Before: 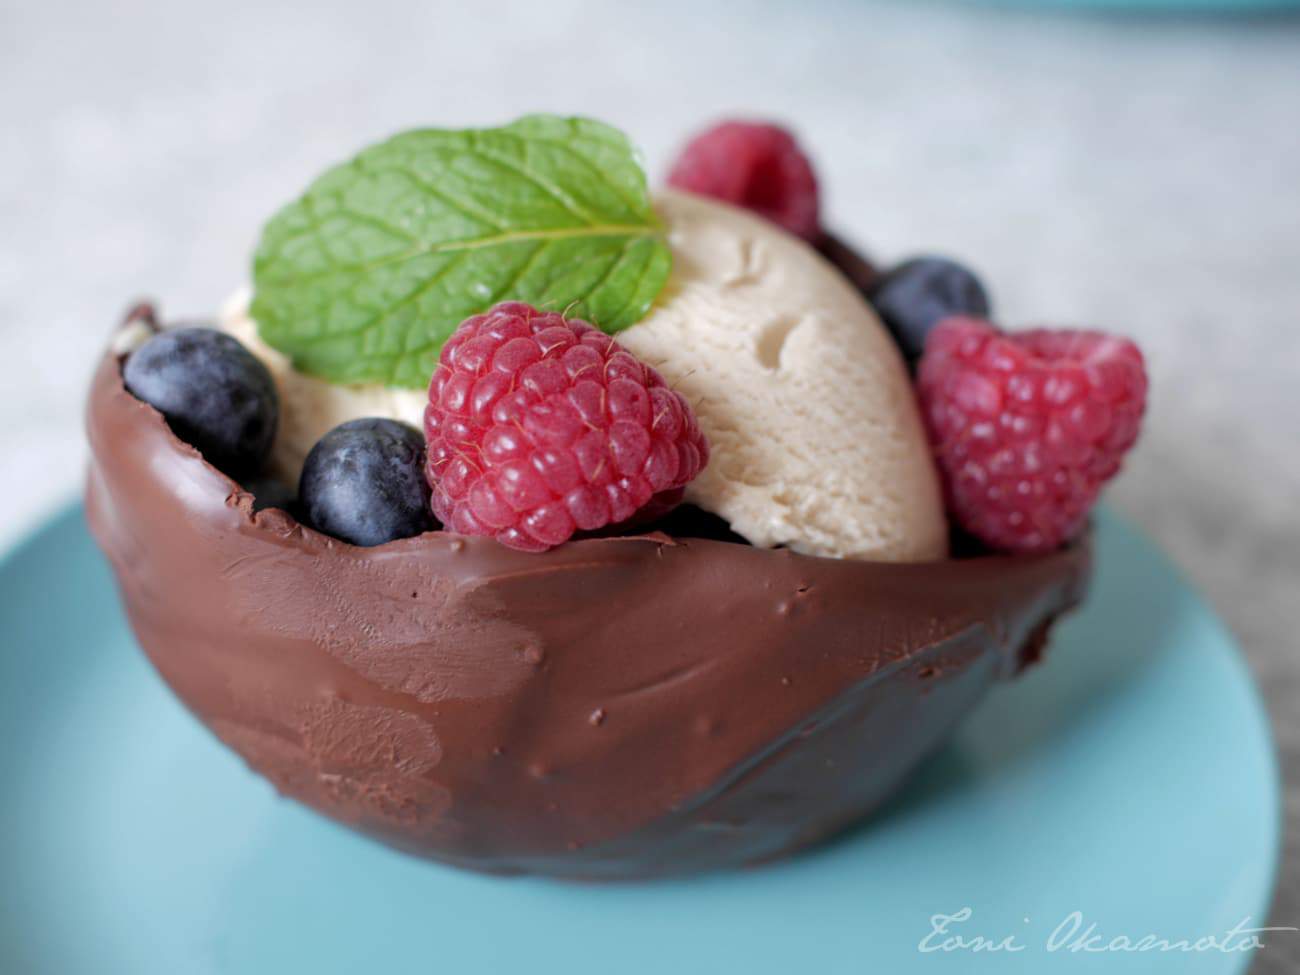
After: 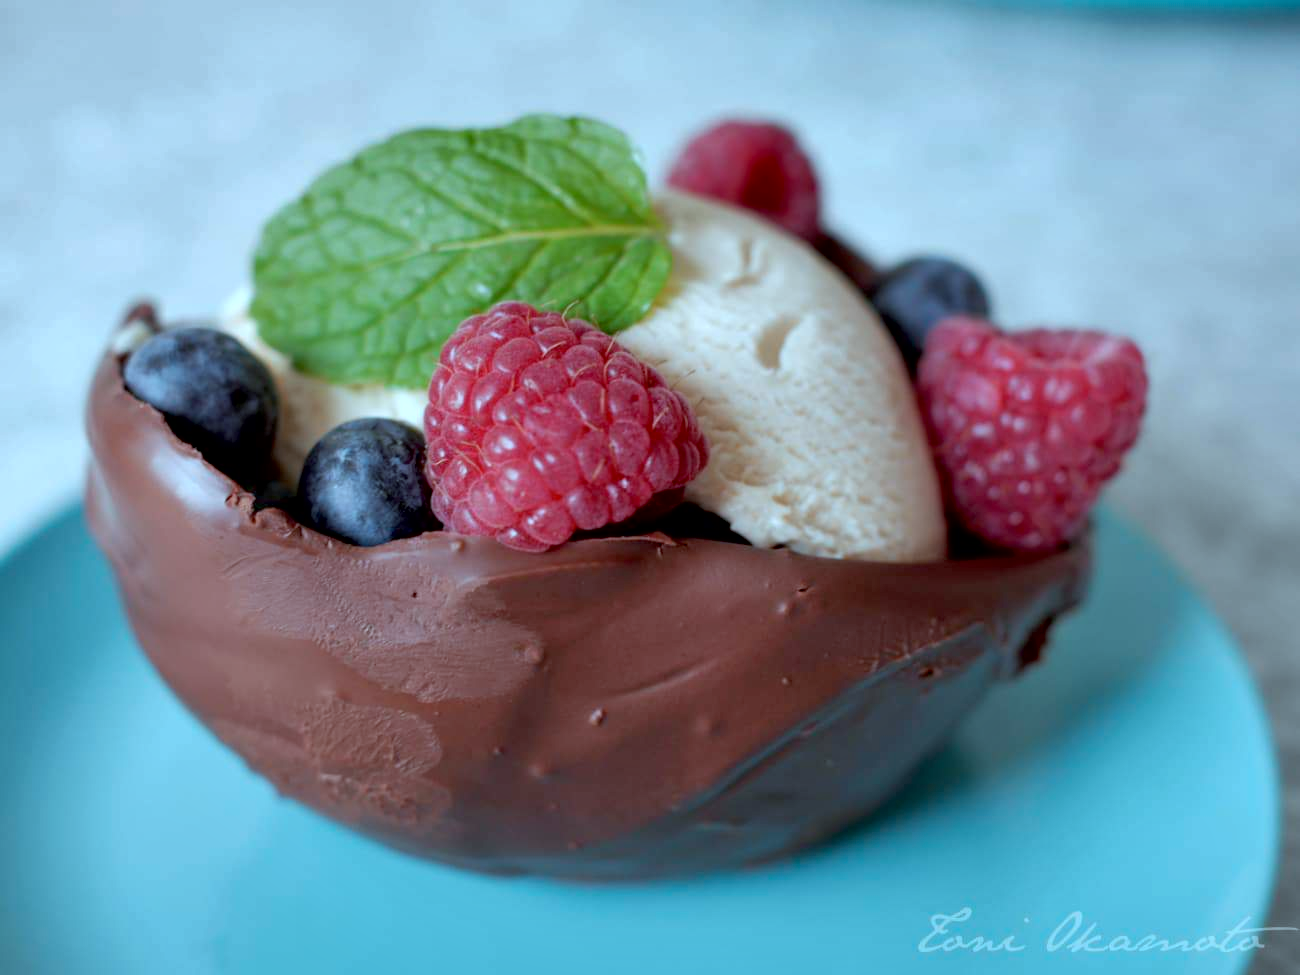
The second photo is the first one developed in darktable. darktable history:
shadows and highlights: low approximation 0.01, soften with gaussian
color correction: highlights a* -11.71, highlights b* -15.58
exposure: black level correction 0.009, compensate highlight preservation false
